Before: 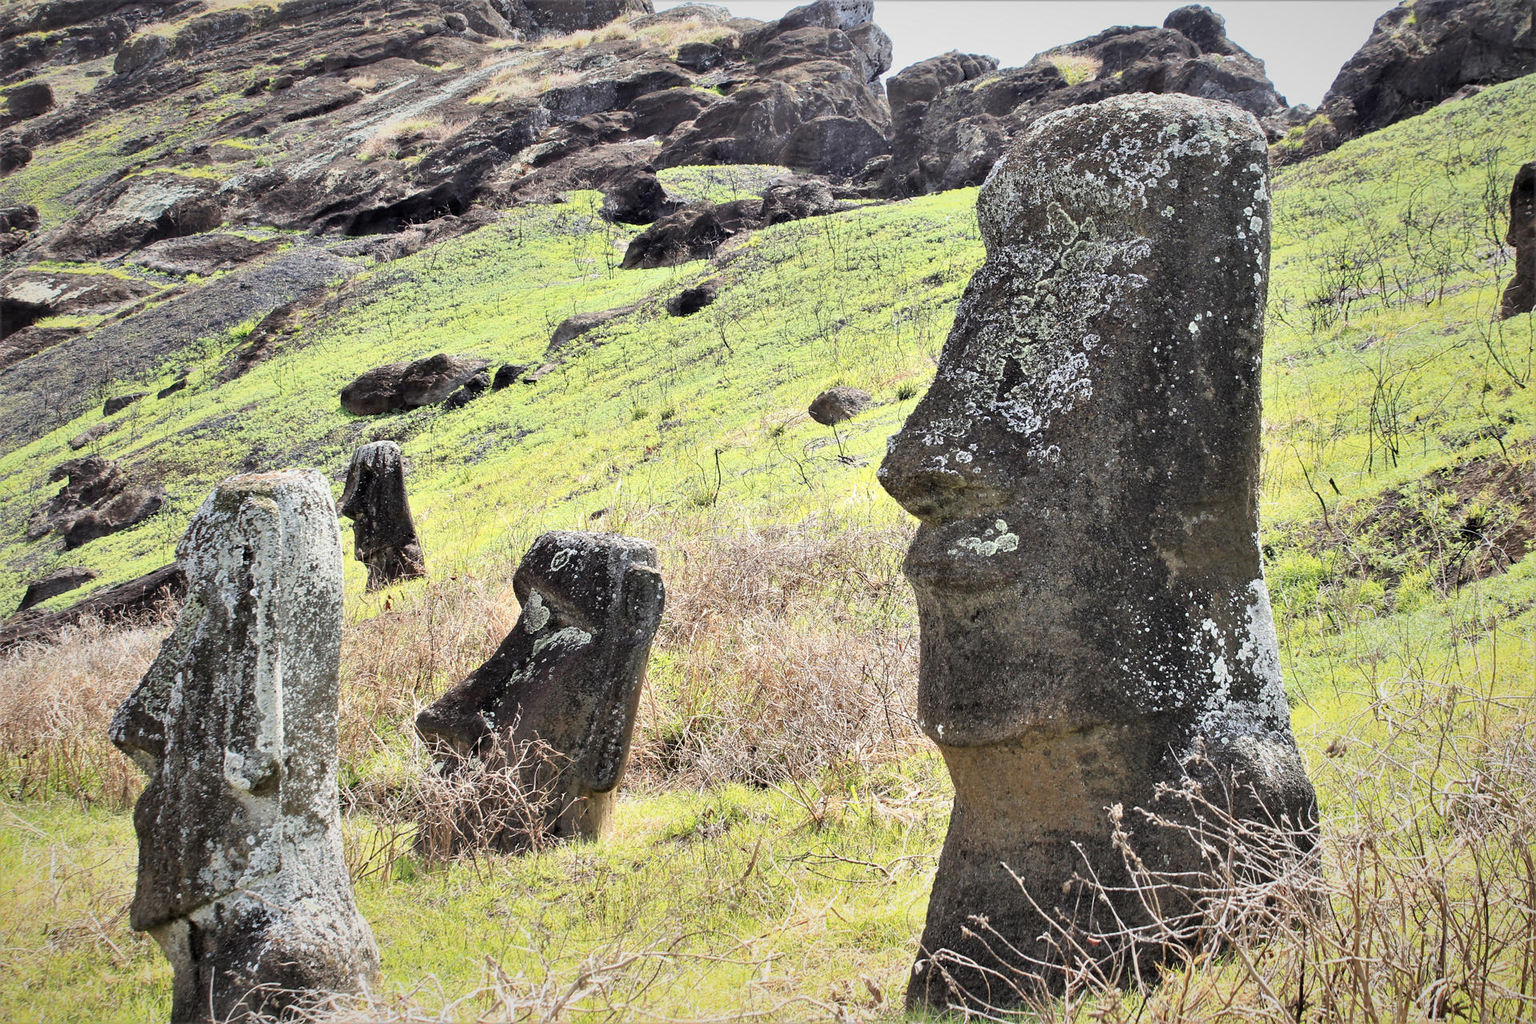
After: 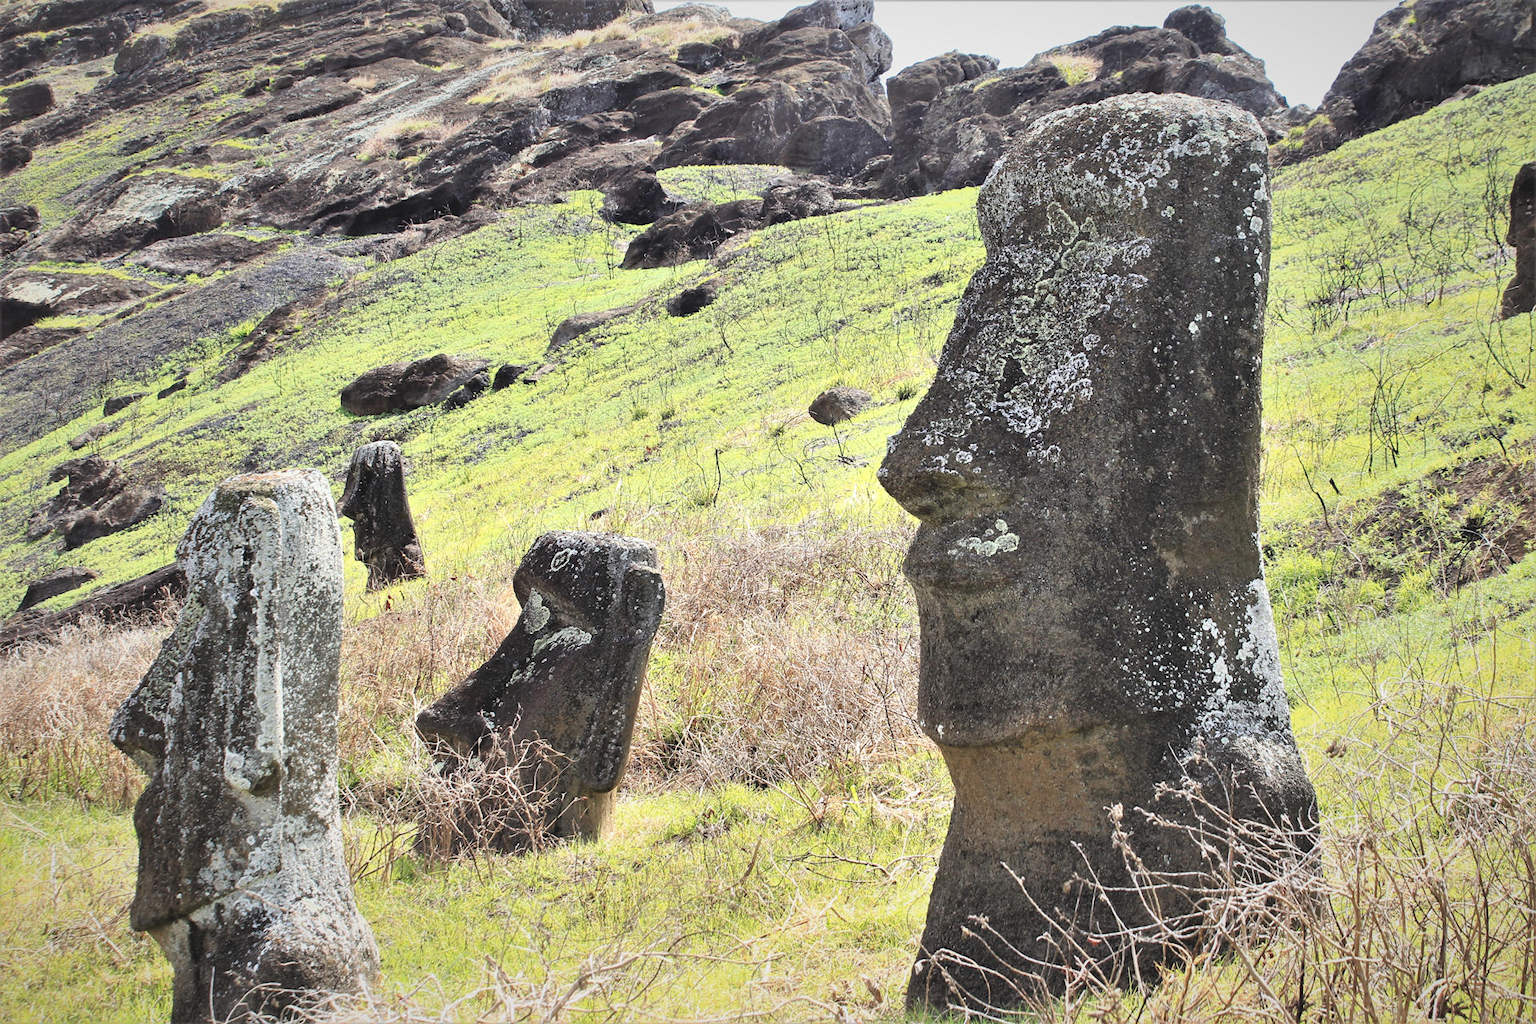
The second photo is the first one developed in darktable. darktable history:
exposure: black level correction -0.009, exposure 0.069 EV, compensate highlight preservation false
